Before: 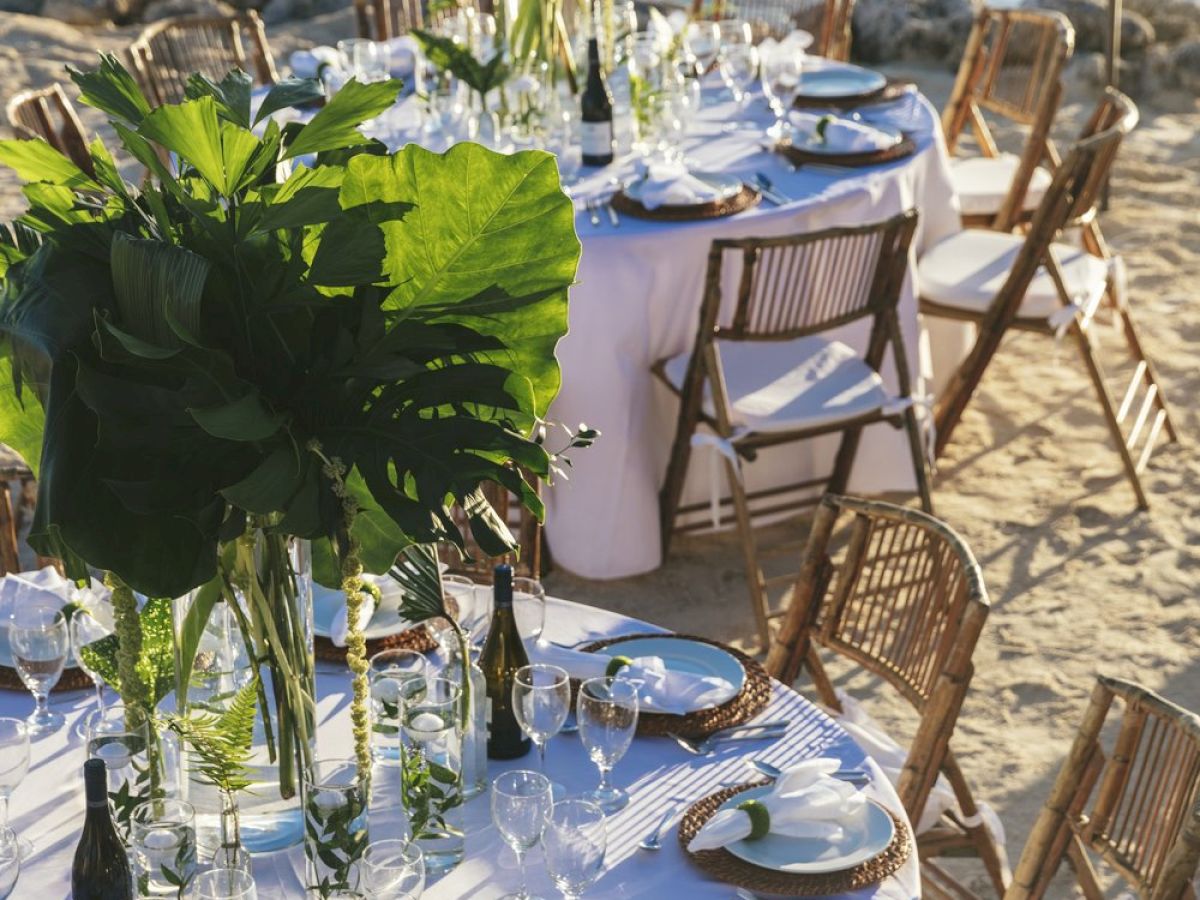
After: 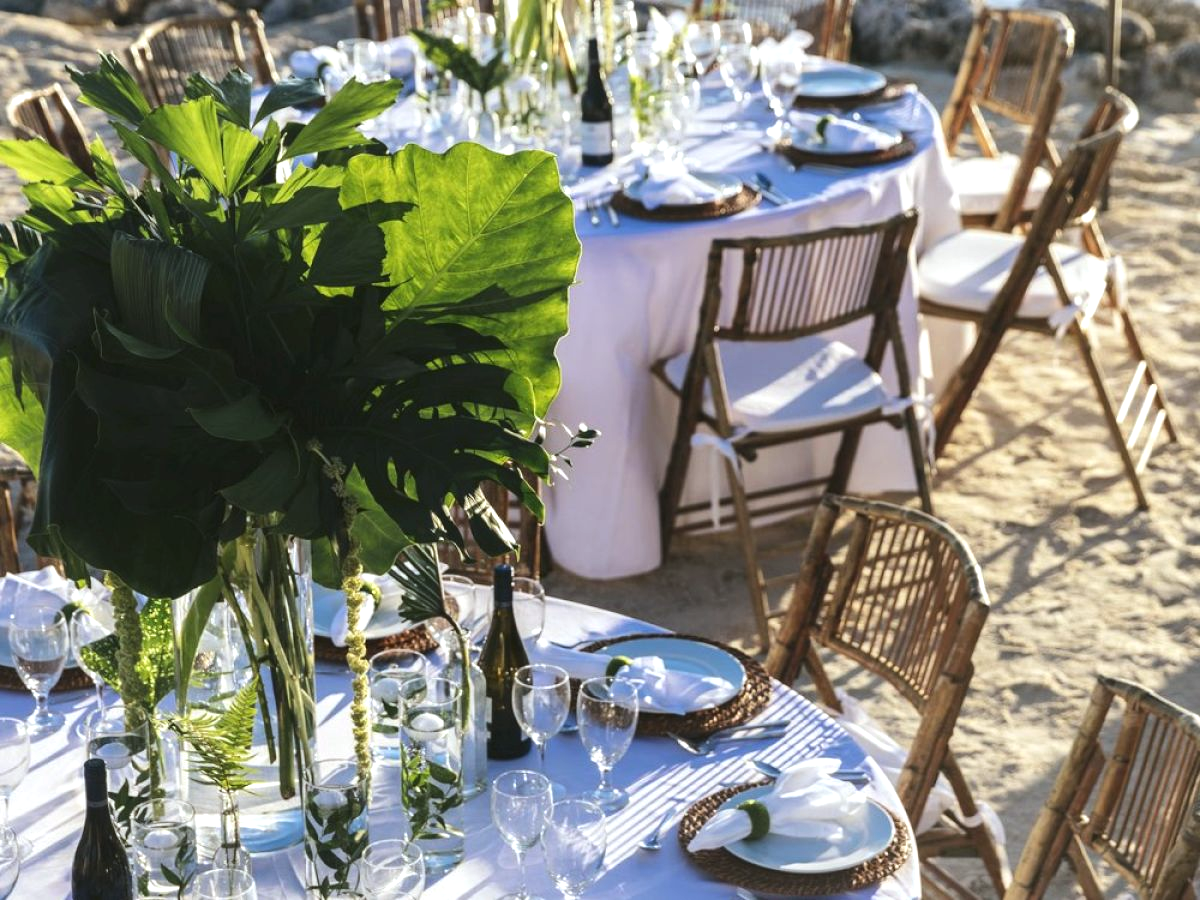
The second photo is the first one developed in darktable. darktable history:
tone equalizer: -8 EV -0.417 EV, -7 EV -0.389 EV, -6 EV -0.333 EV, -5 EV -0.222 EV, -3 EV 0.222 EV, -2 EV 0.333 EV, -1 EV 0.389 EV, +0 EV 0.417 EV, edges refinement/feathering 500, mask exposure compensation -1.57 EV, preserve details no
white balance: red 0.974, blue 1.044
